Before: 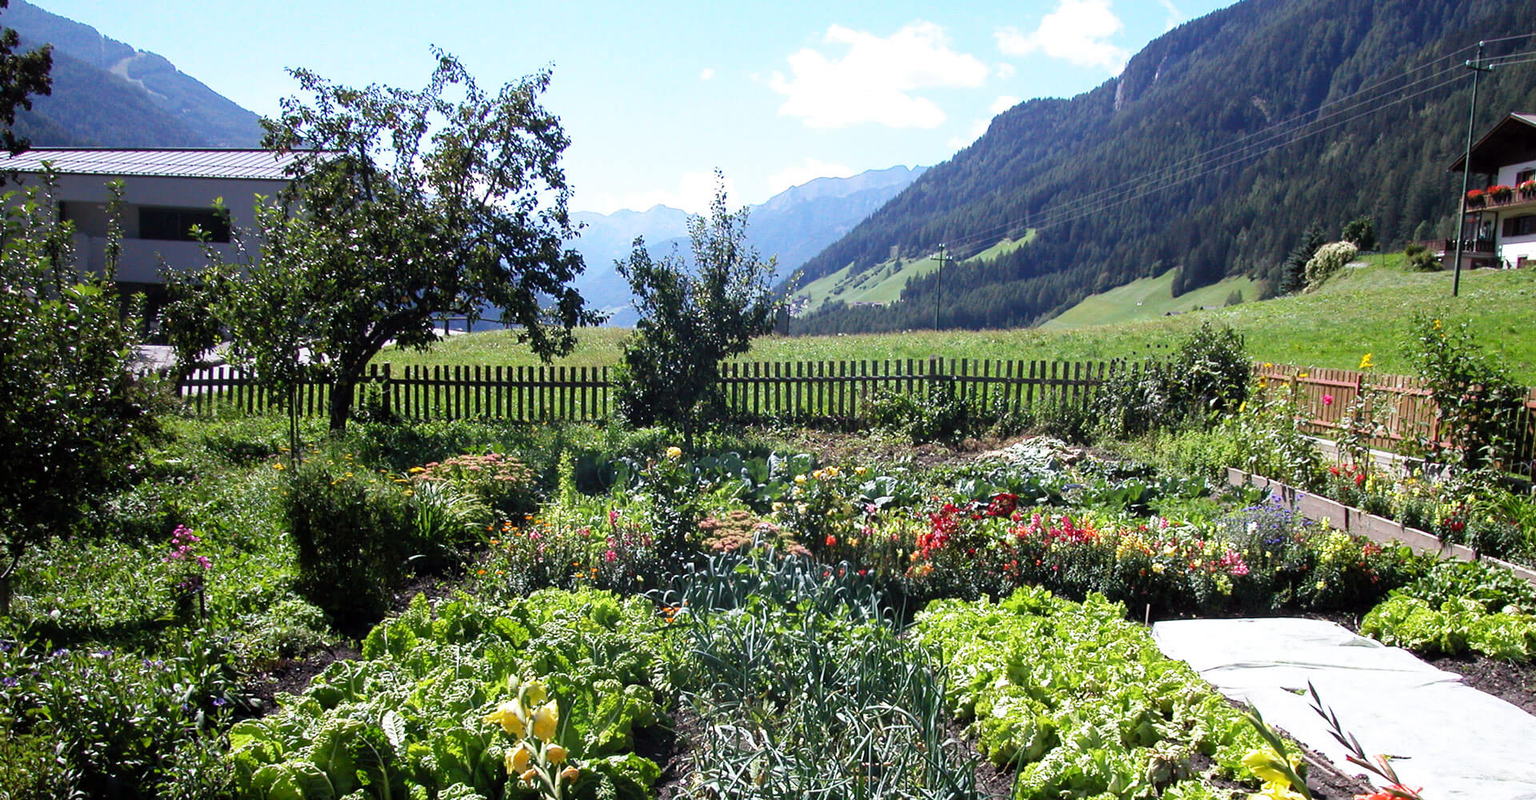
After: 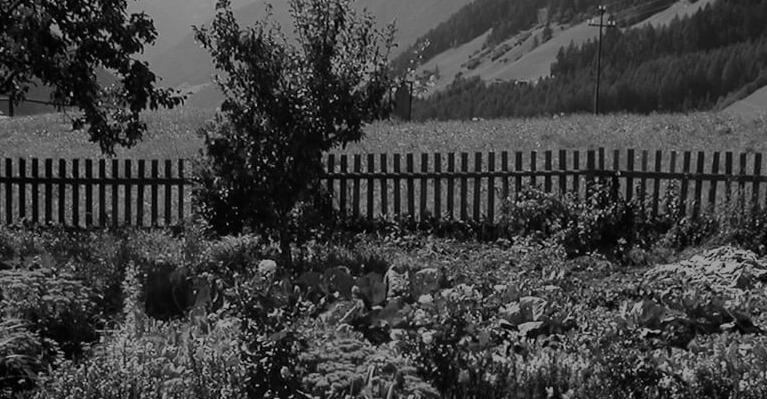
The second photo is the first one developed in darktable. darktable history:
exposure: exposure -1.468 EV, compensate highlight preservation false
monochrome: on, module defaults
crop: left 30%, top 30%, right 30%, bottom 30%
